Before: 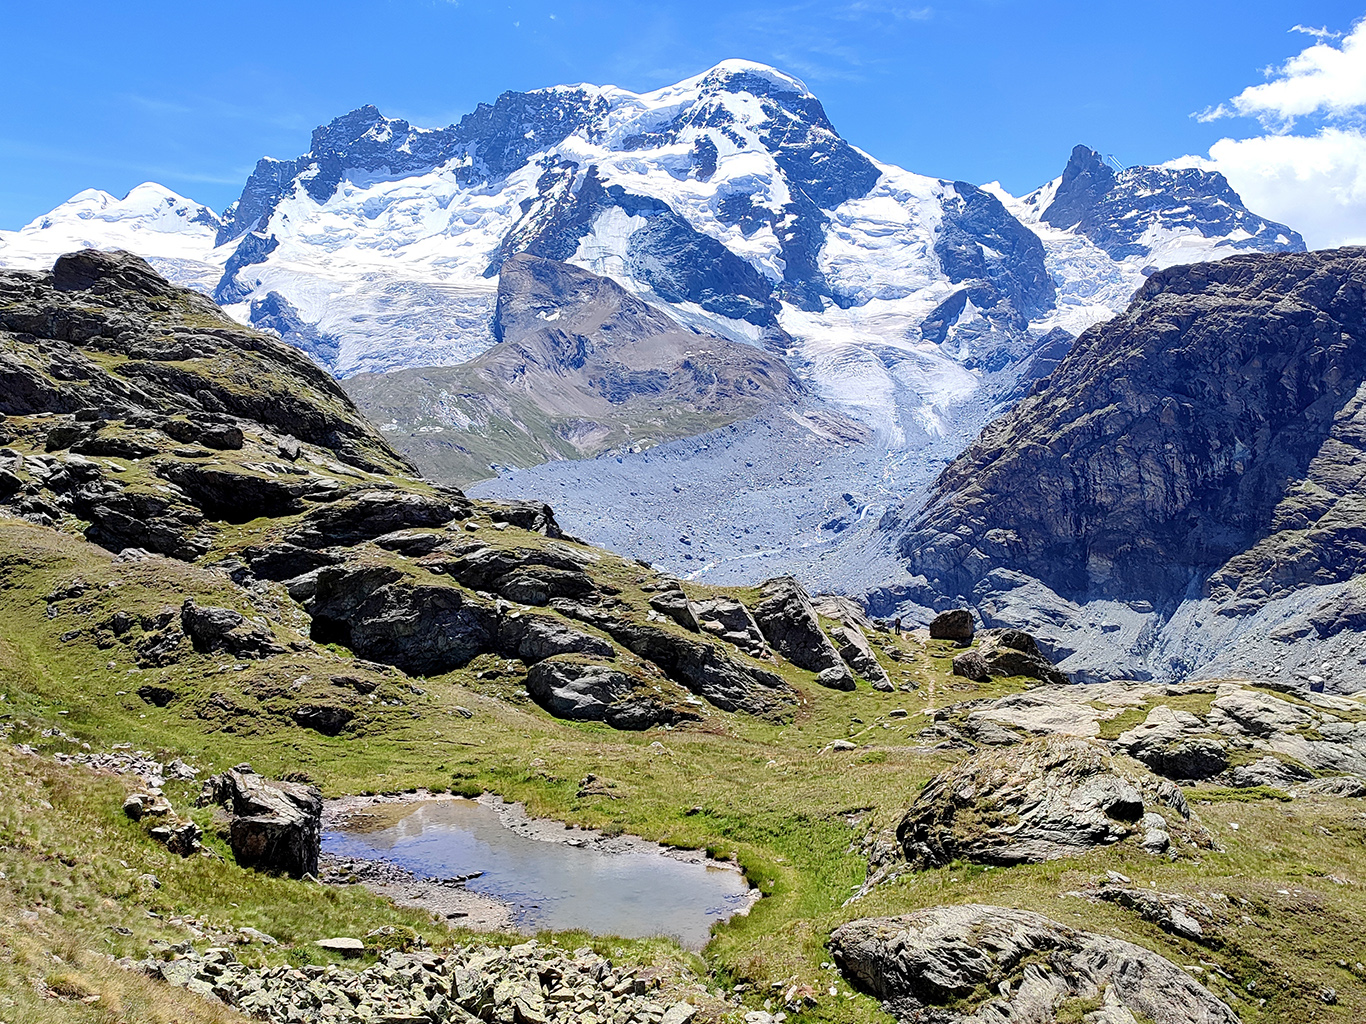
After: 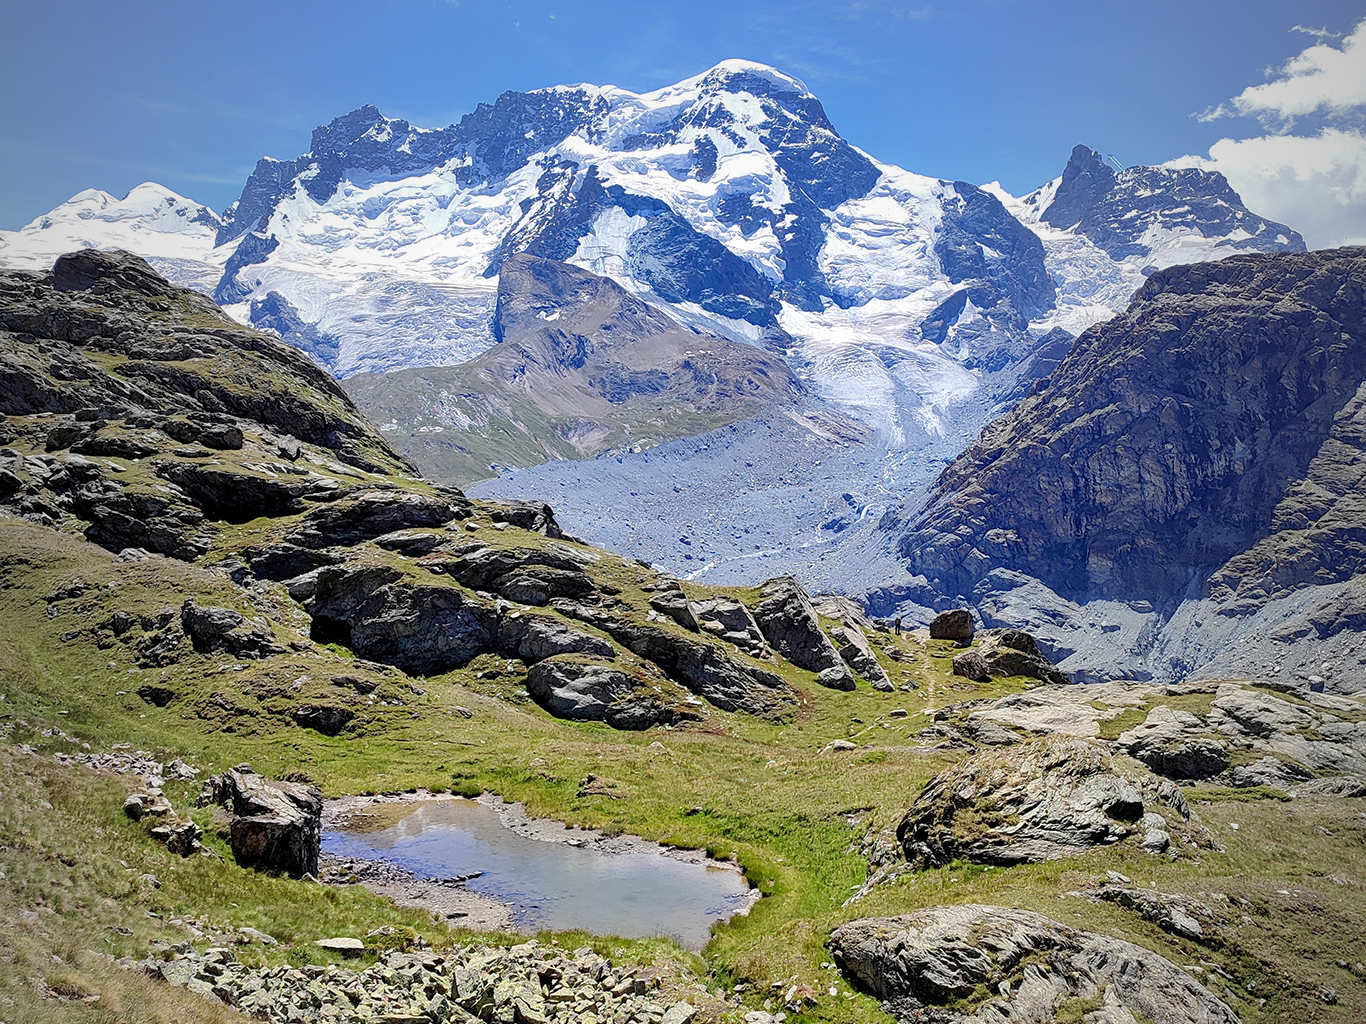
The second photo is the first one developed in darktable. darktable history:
vignetting: fall-off start 71.99%, fall-off radius 109.18%, center (-0.026, 0.398), width/height ratio 0.725
shadows and highlights: on, module defaults
